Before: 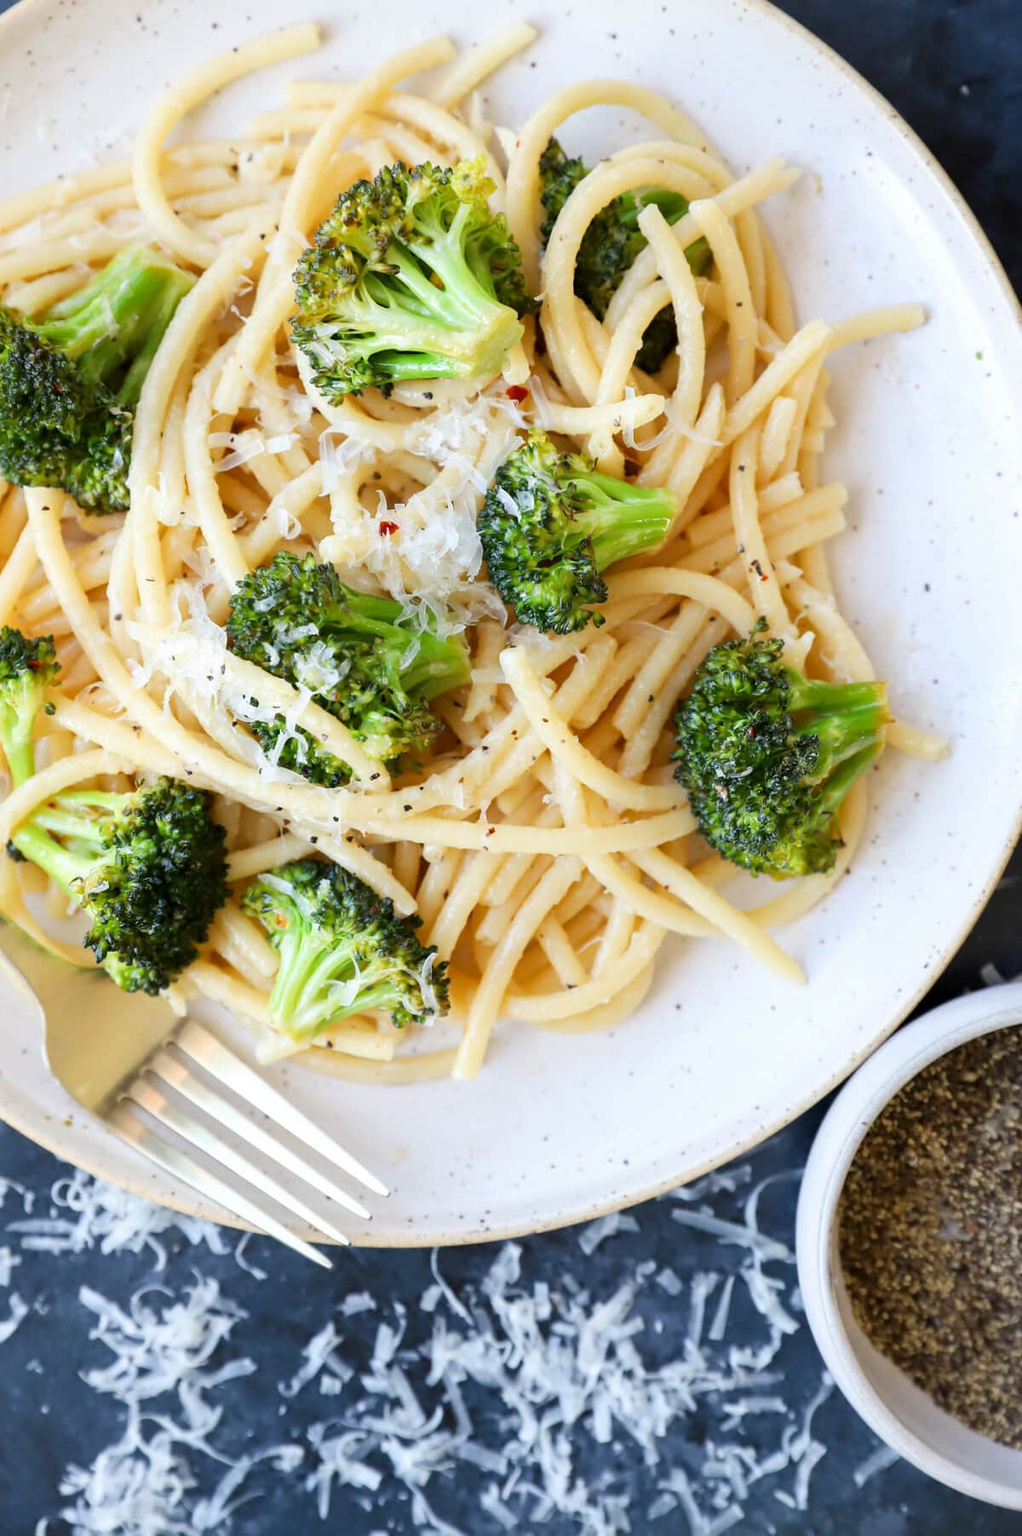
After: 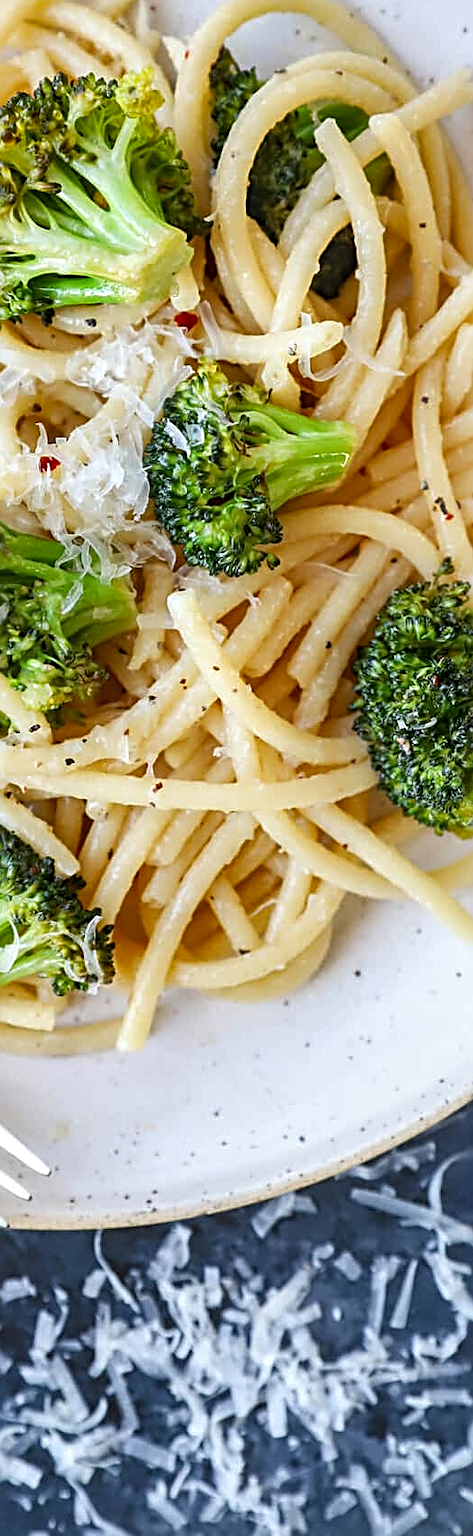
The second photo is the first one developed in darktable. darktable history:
crop: left 33.566%, top 6.048%, right 22.913%
sharpen: radius 2.842, amount 0.716
local contrast: on, module defaults
shadows and highlights: shadows color adjustment 98%, highlights color adjustment 58%, soften with gaussian
